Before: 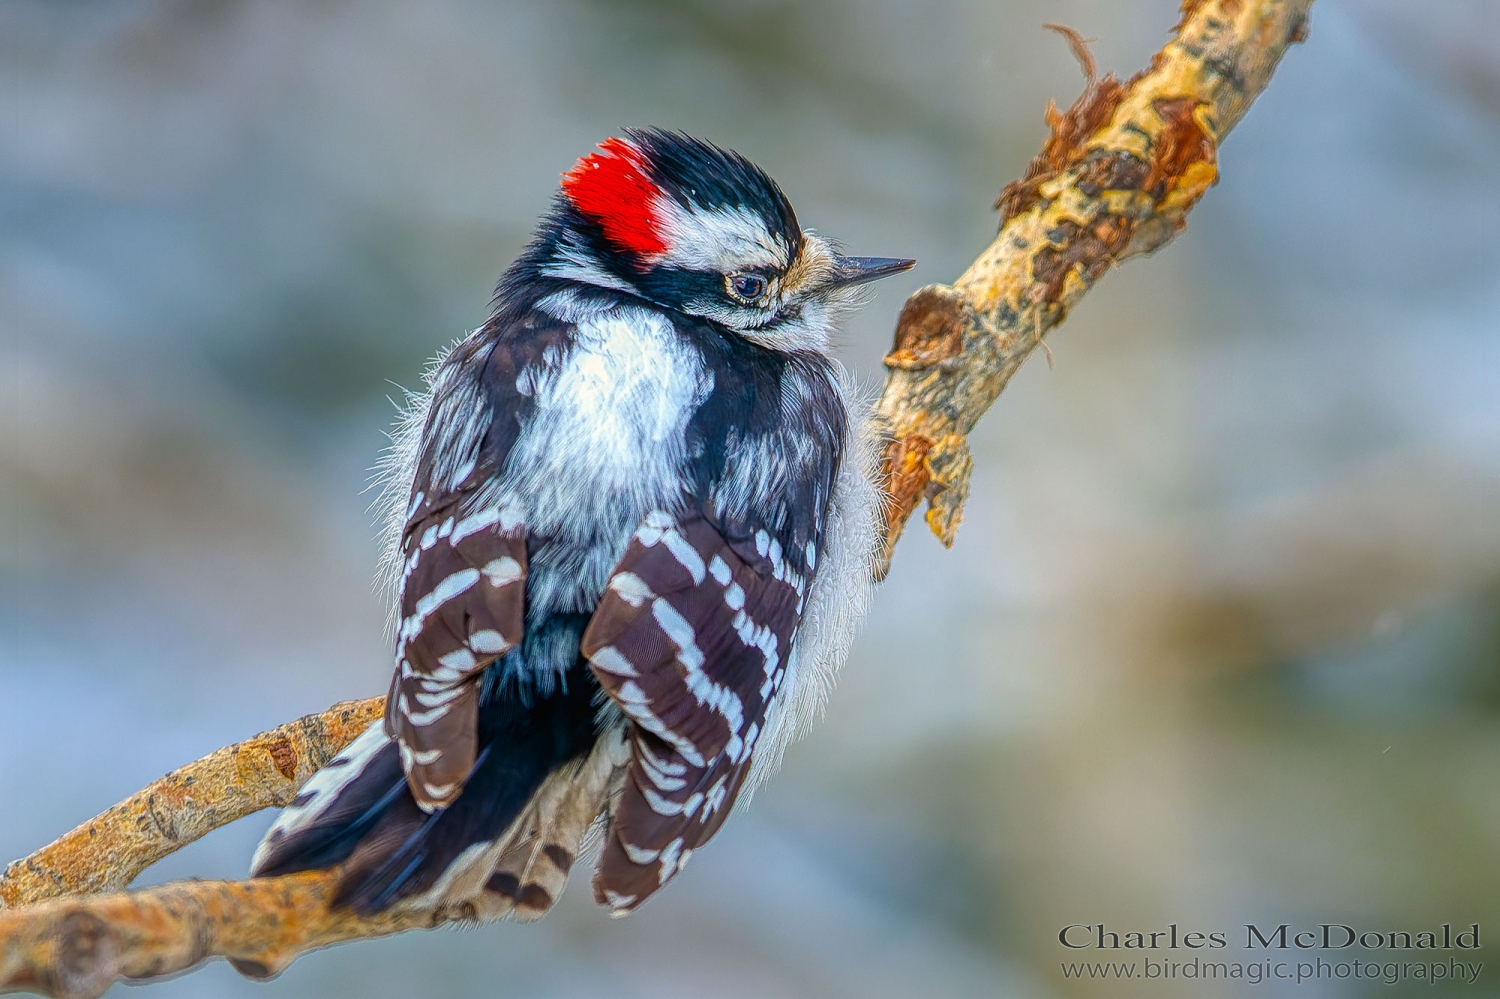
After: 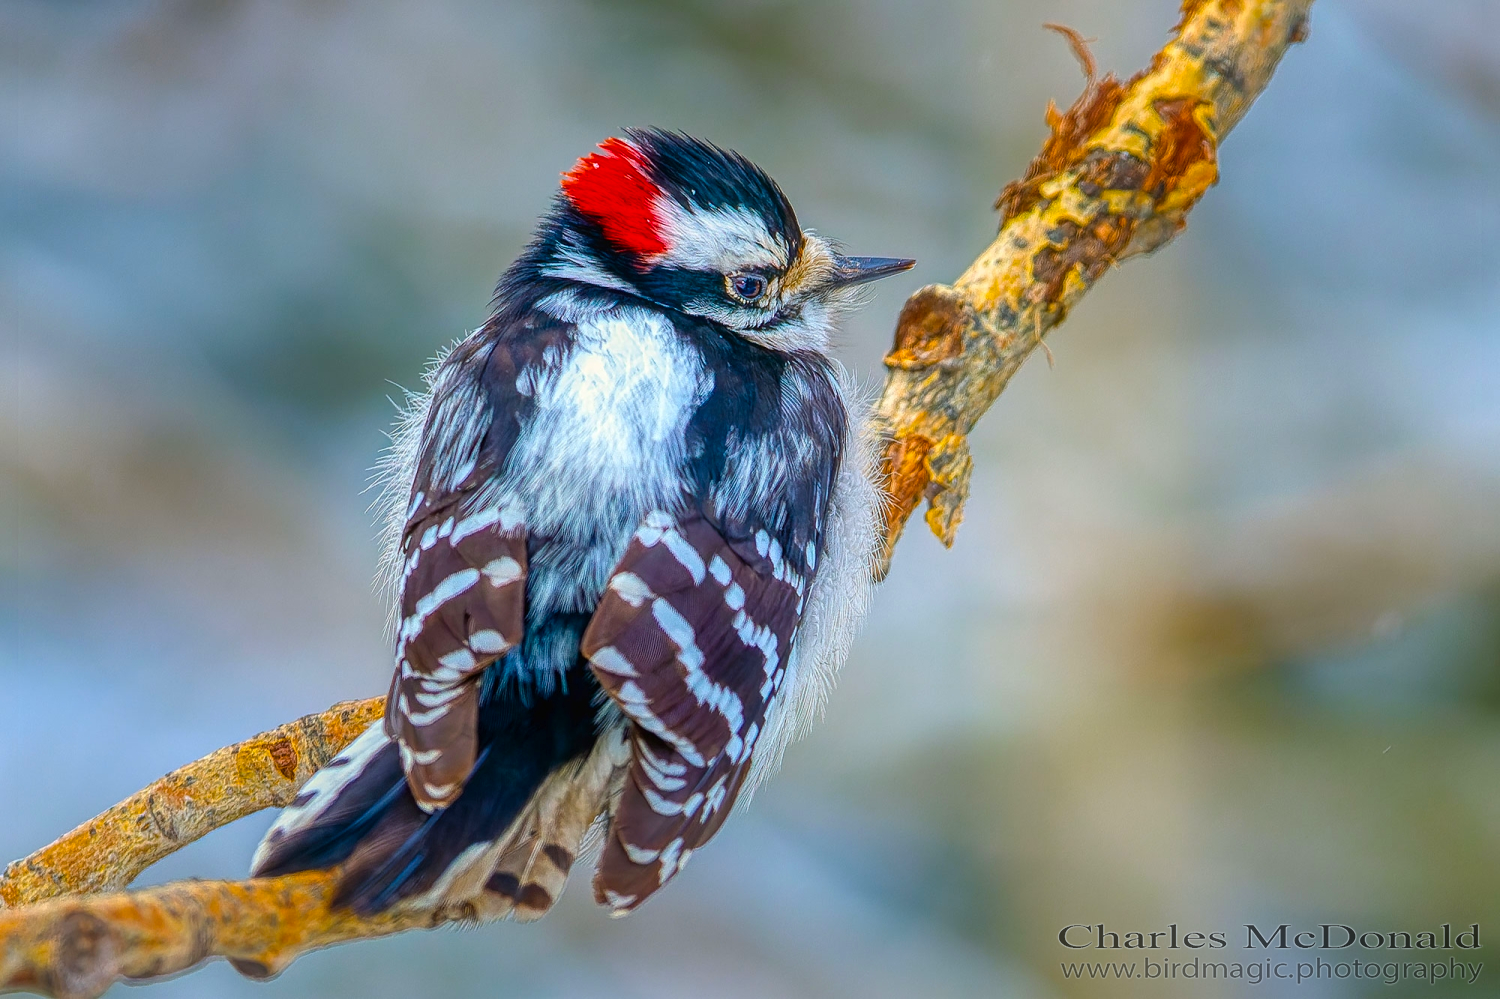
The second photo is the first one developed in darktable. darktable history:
color balance rgb: perceptual saturation grading › global saturation 29.525%, global vibrance 9.522%
